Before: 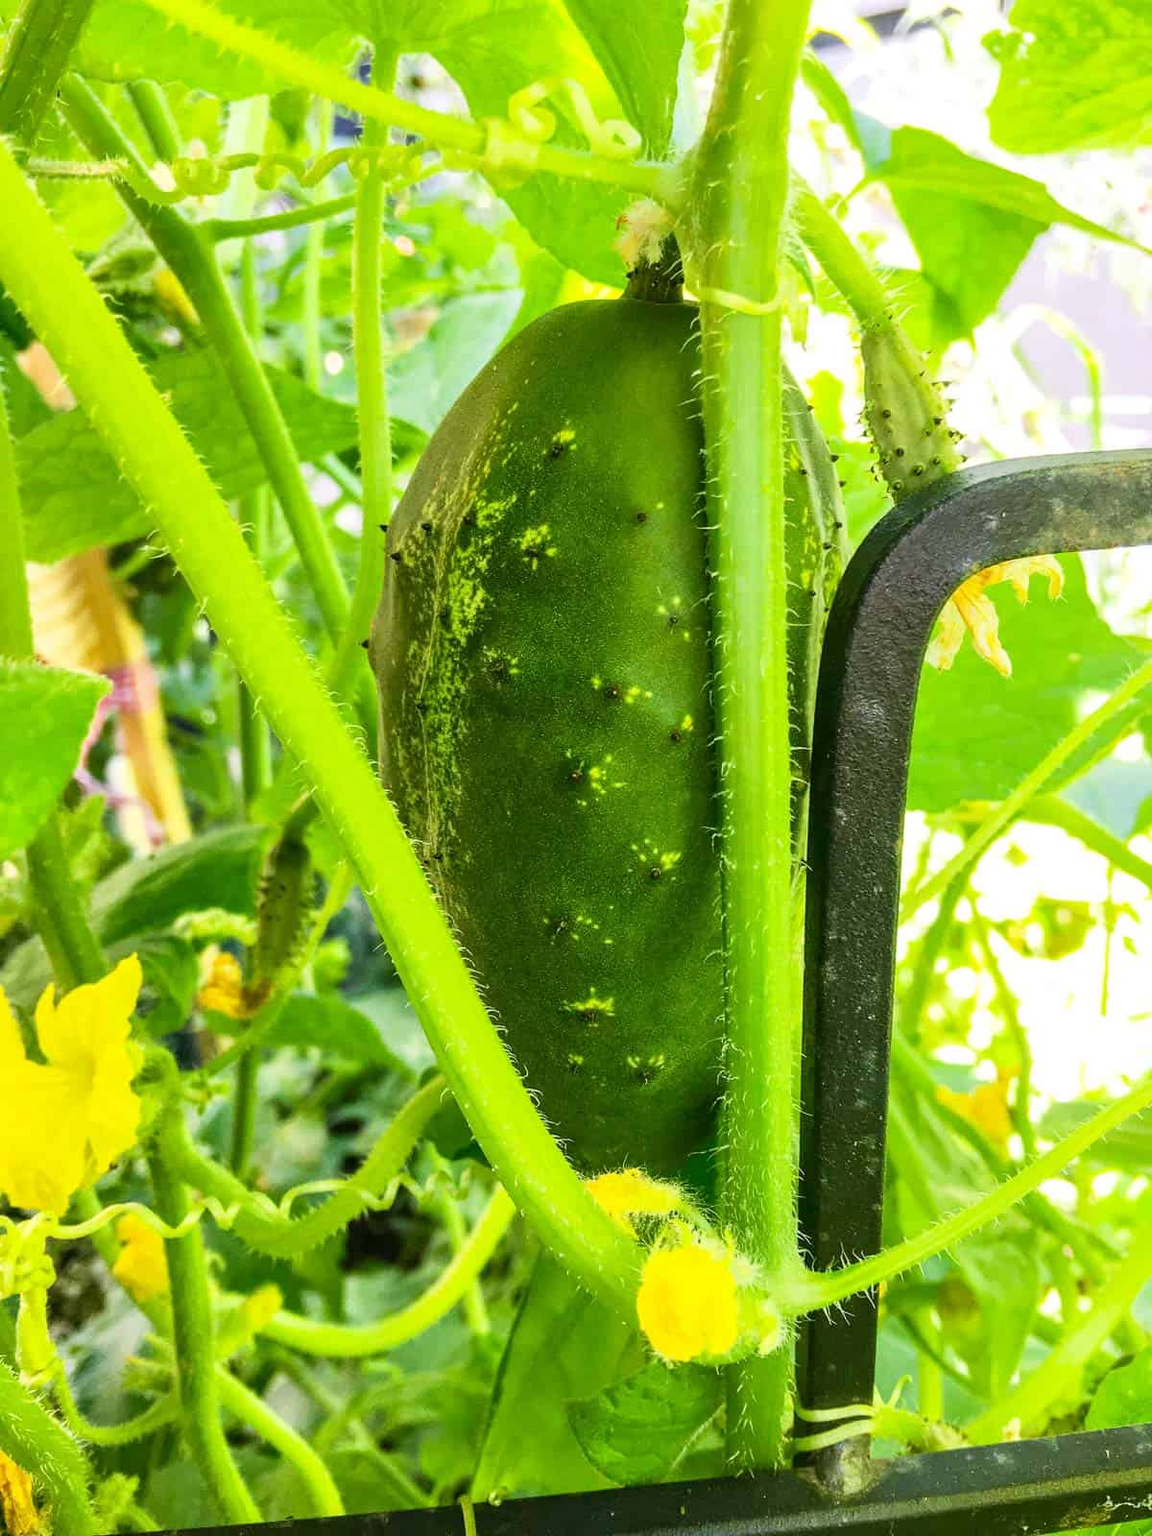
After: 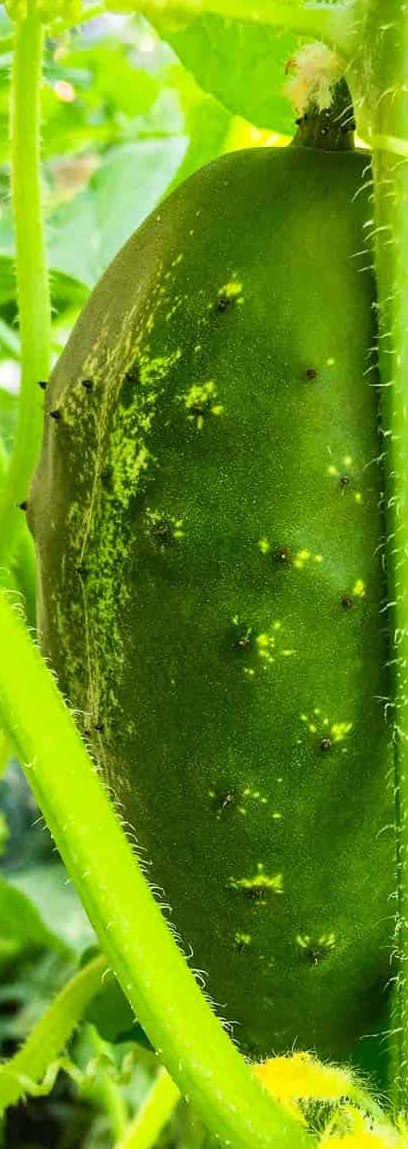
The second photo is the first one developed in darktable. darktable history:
crop and rotate: left 29.821%, top 10.324%, right 36.15%, bottom 17.829%
